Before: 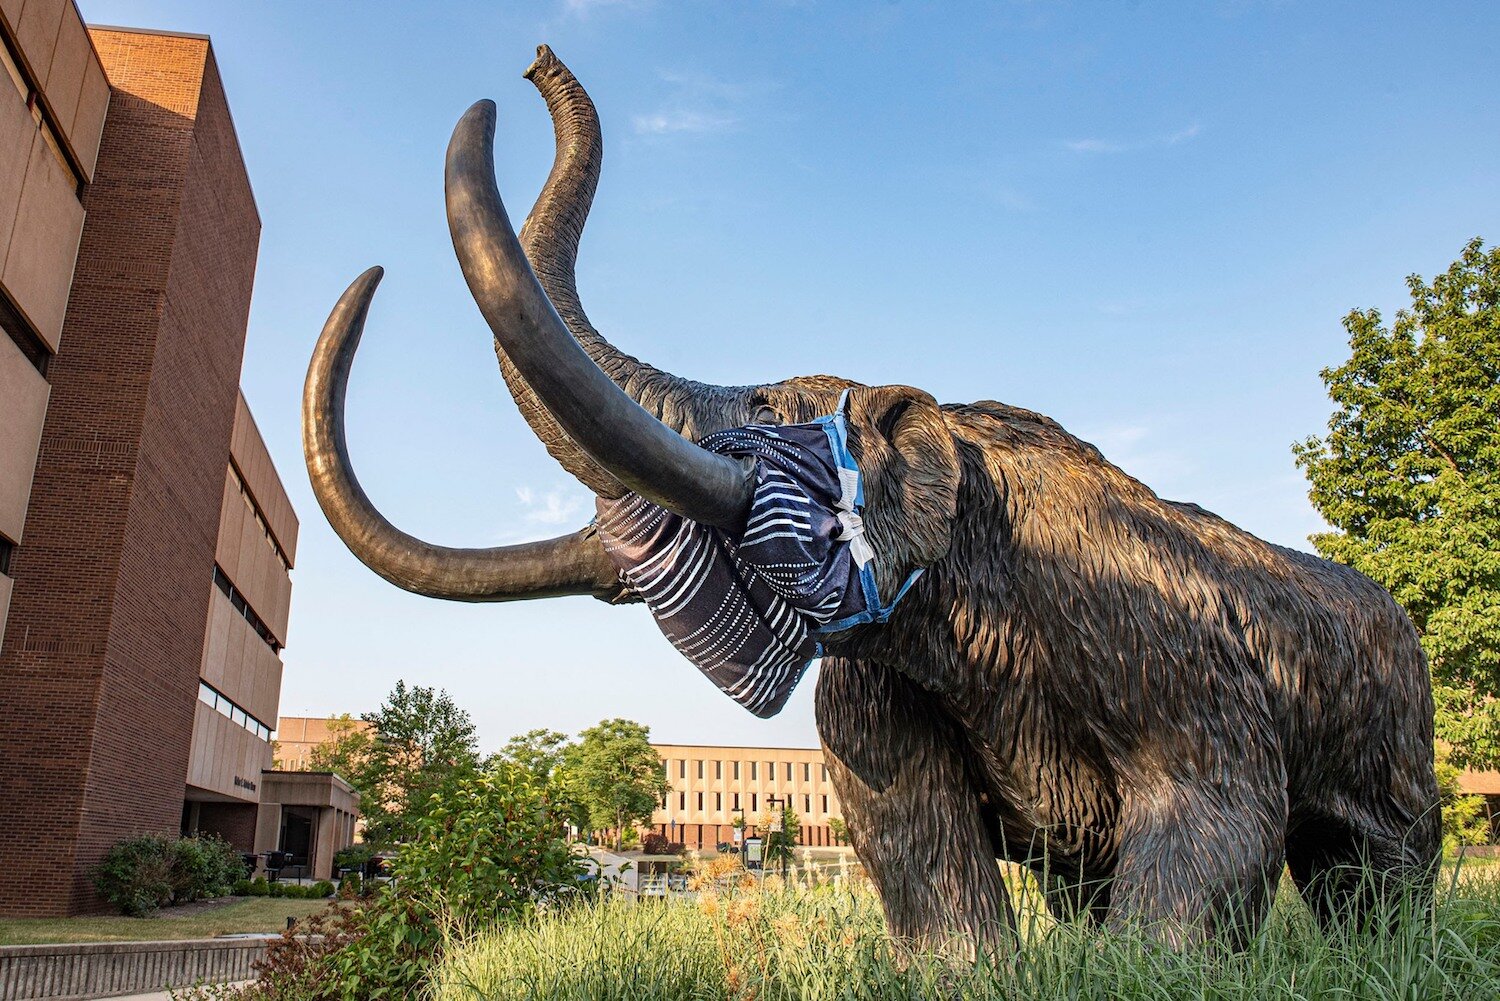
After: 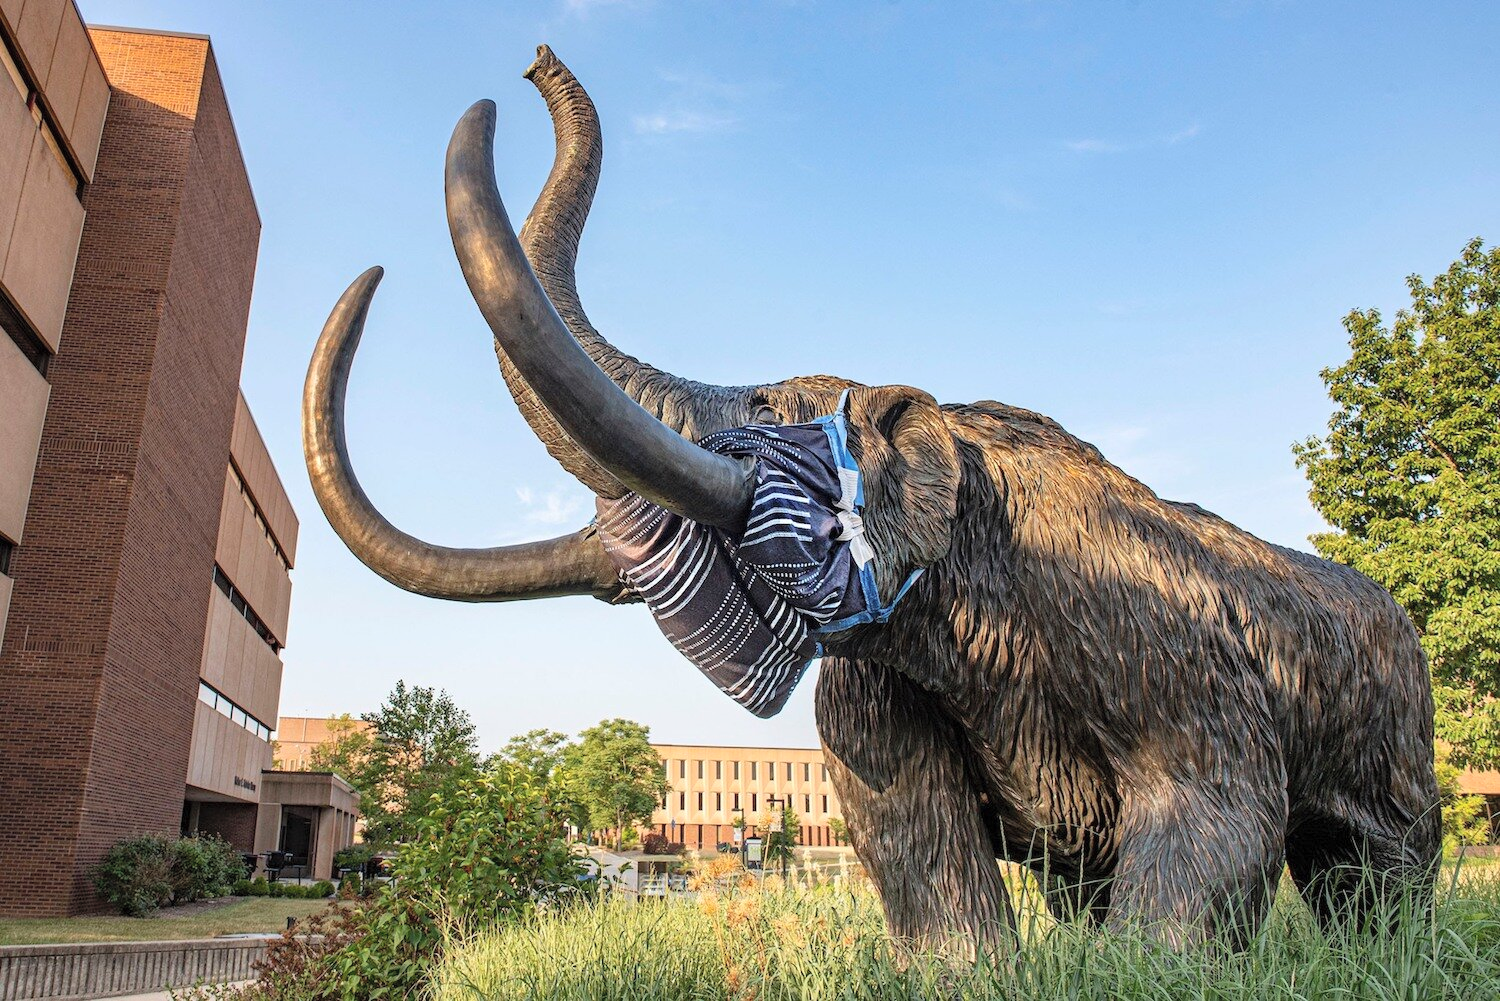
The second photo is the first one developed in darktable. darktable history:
contrast brightness saturation: brightness 0.116
